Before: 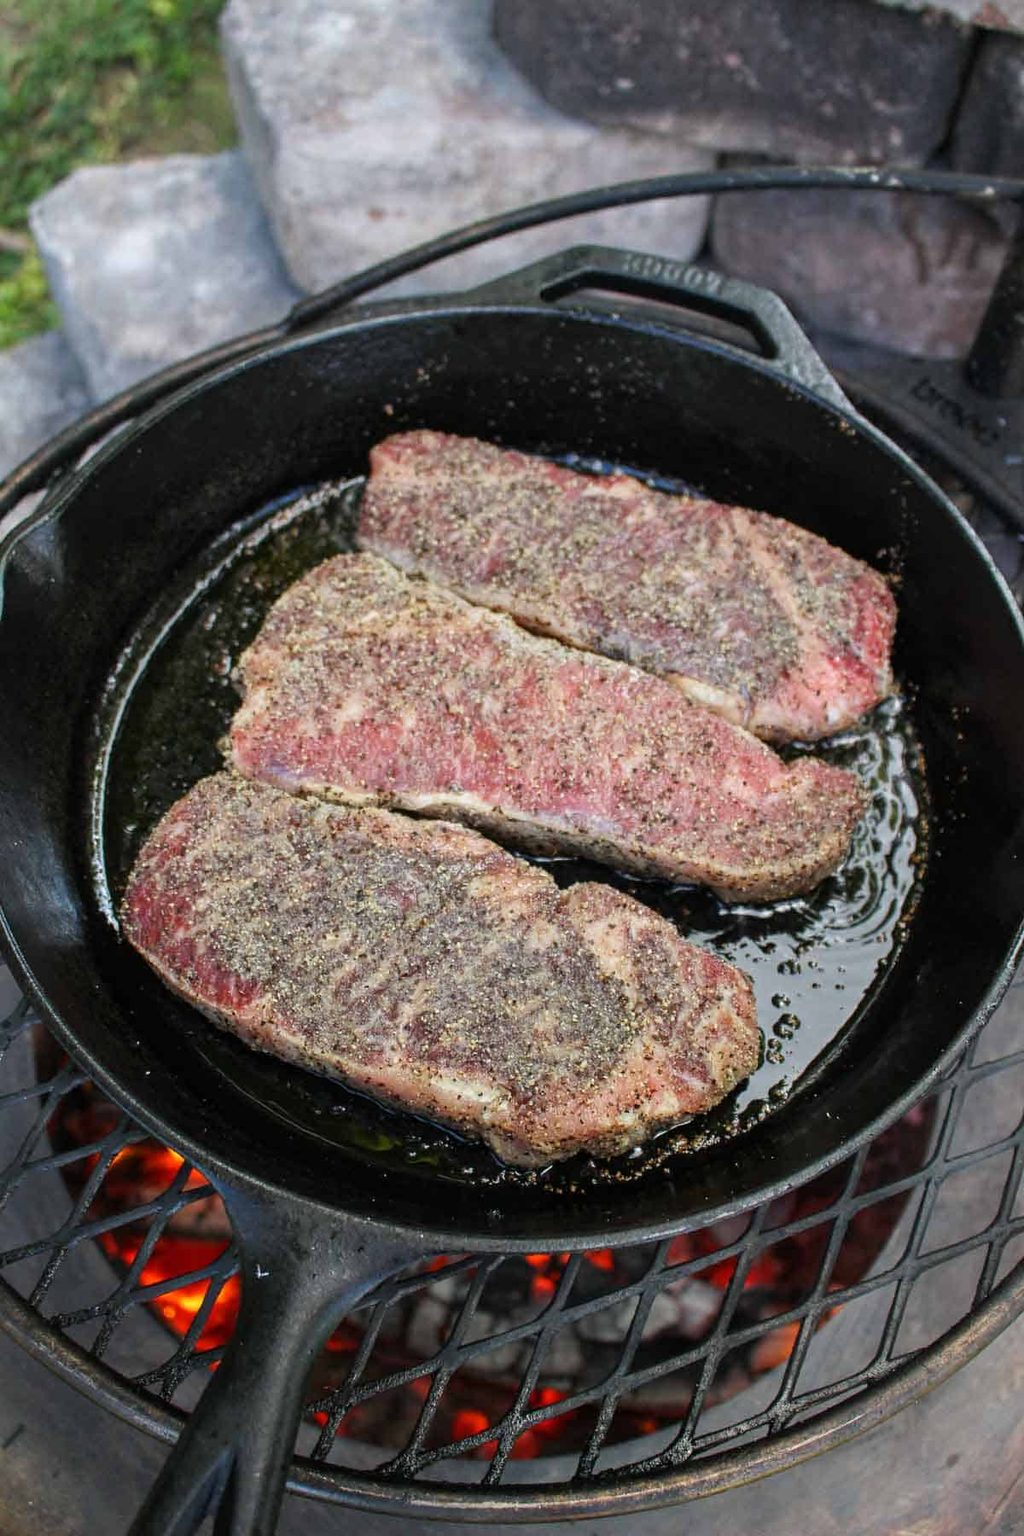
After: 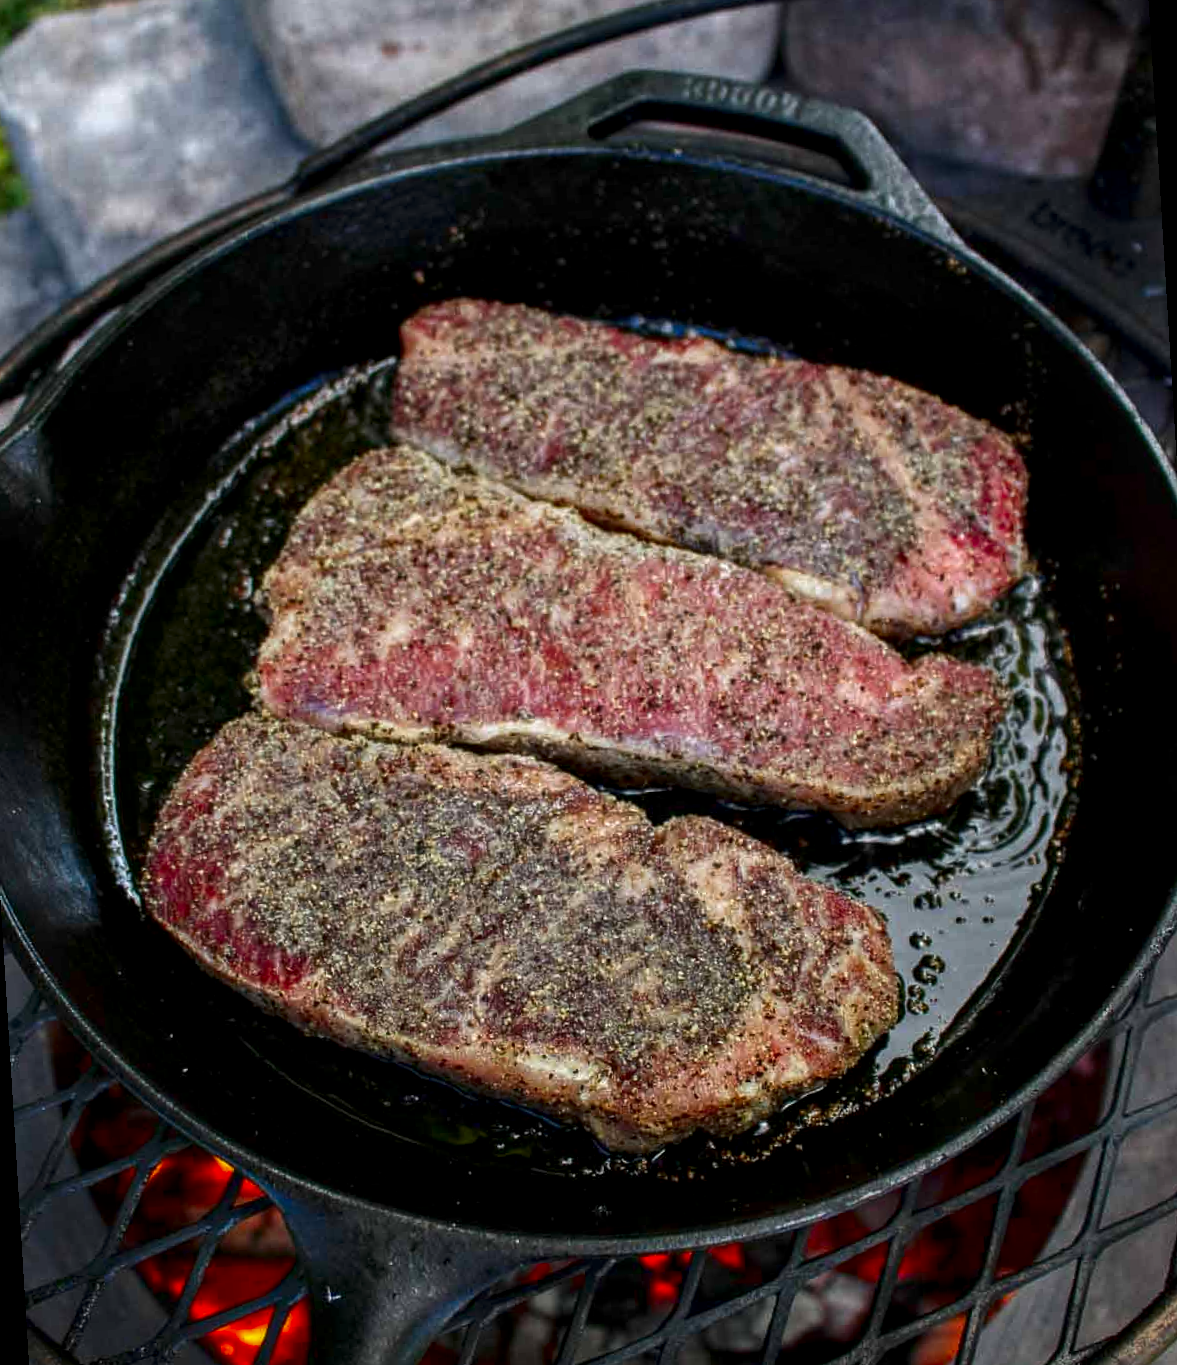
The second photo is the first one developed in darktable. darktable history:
crop: left 1.507%, top 6.147%, right 1.379%, bottom 6.637%
rotate and perspective: rotation -3.52°, crop left 0.036, crop right 0.964, crop top 0.081, crop bottom 0.919
contrast brightness saturation: brightness -0.25, saturation 0.2
tone equalizer: on, module defaults
local contrast: on, module defaults
